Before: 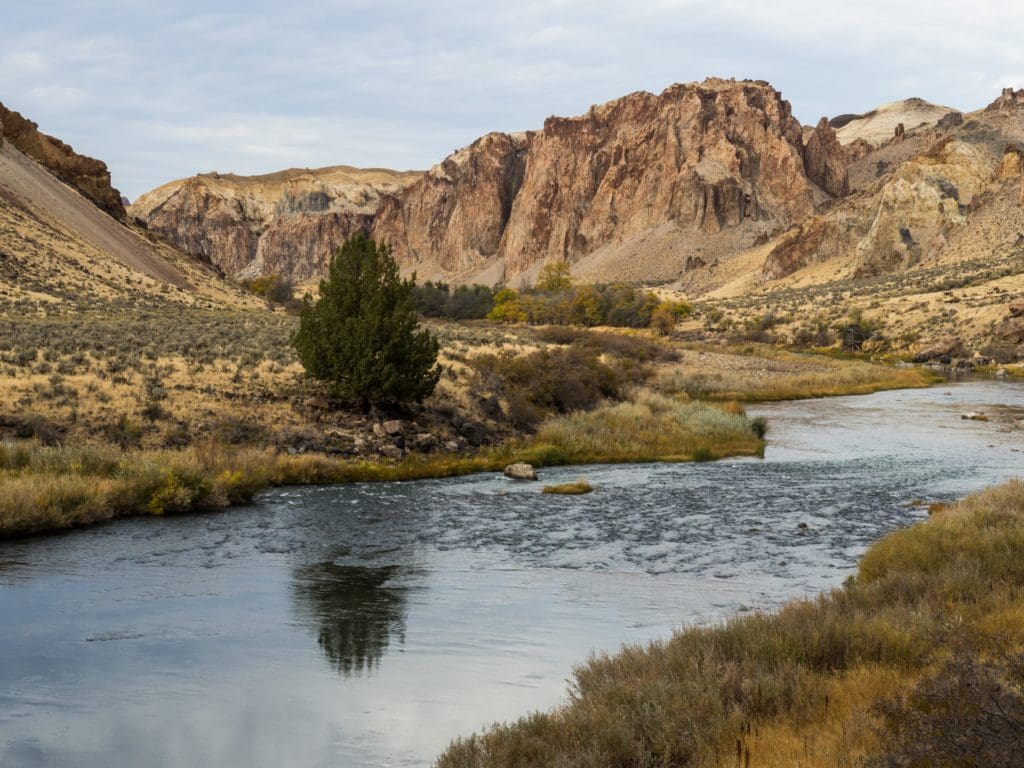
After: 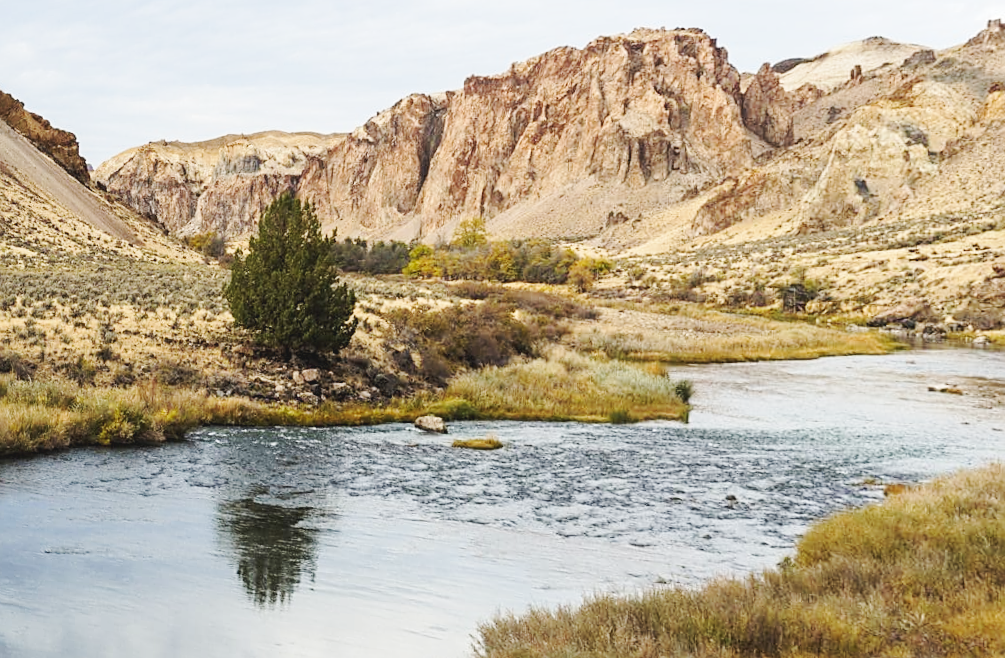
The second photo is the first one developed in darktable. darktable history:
sharpen: on, module defaults
rotate and perspective: rotation 1.69°, lens shift (vertical) -0.023, lens shift (horizontal) -0.291, crop left 0.025, crop right 0.988, crop top 0.092, crop bottom 0.842
base curve: curves: ch0 [(0, 0.007) (0.028, 0.063) (0.121, 0.311) (0.46, 0.743) (0.859, 0.957) (1, 1)], preserve colors none
